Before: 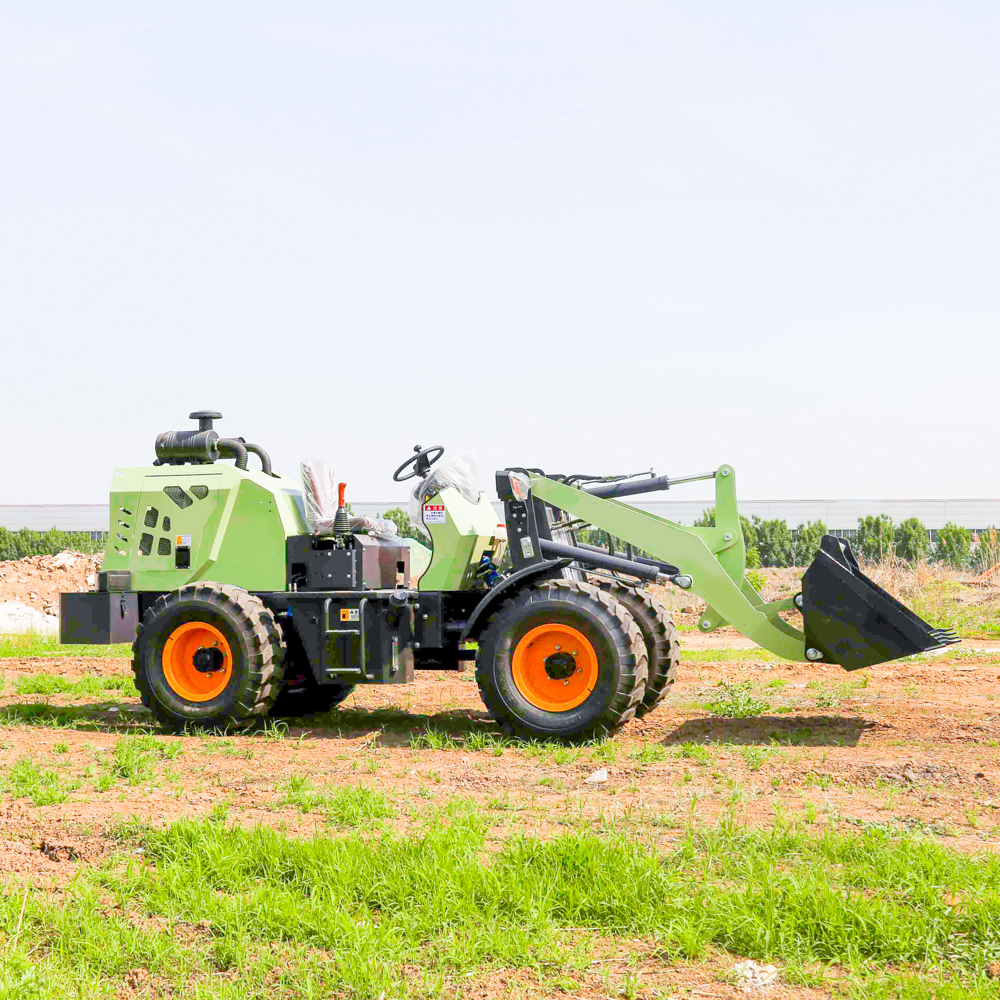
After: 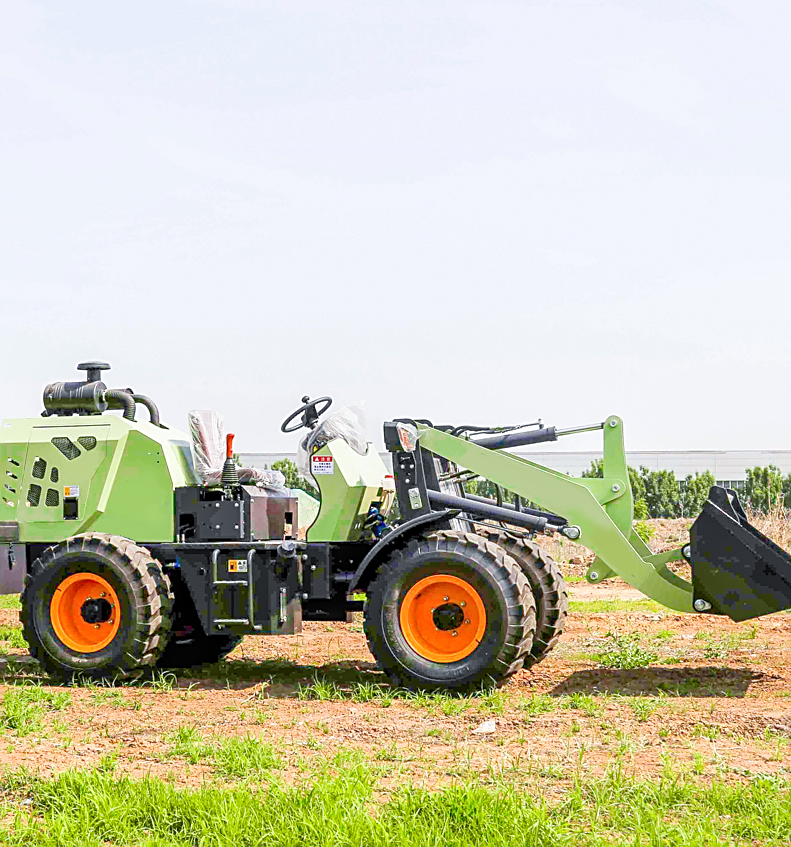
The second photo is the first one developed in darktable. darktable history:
local contrast: on, module defaults
sharpen: on, module defaults
tone equalizer: mask exposure compensation -0.492 EV
crop: left 11.261%, top 4.949%, right 9.563%, bottom 10.34%
